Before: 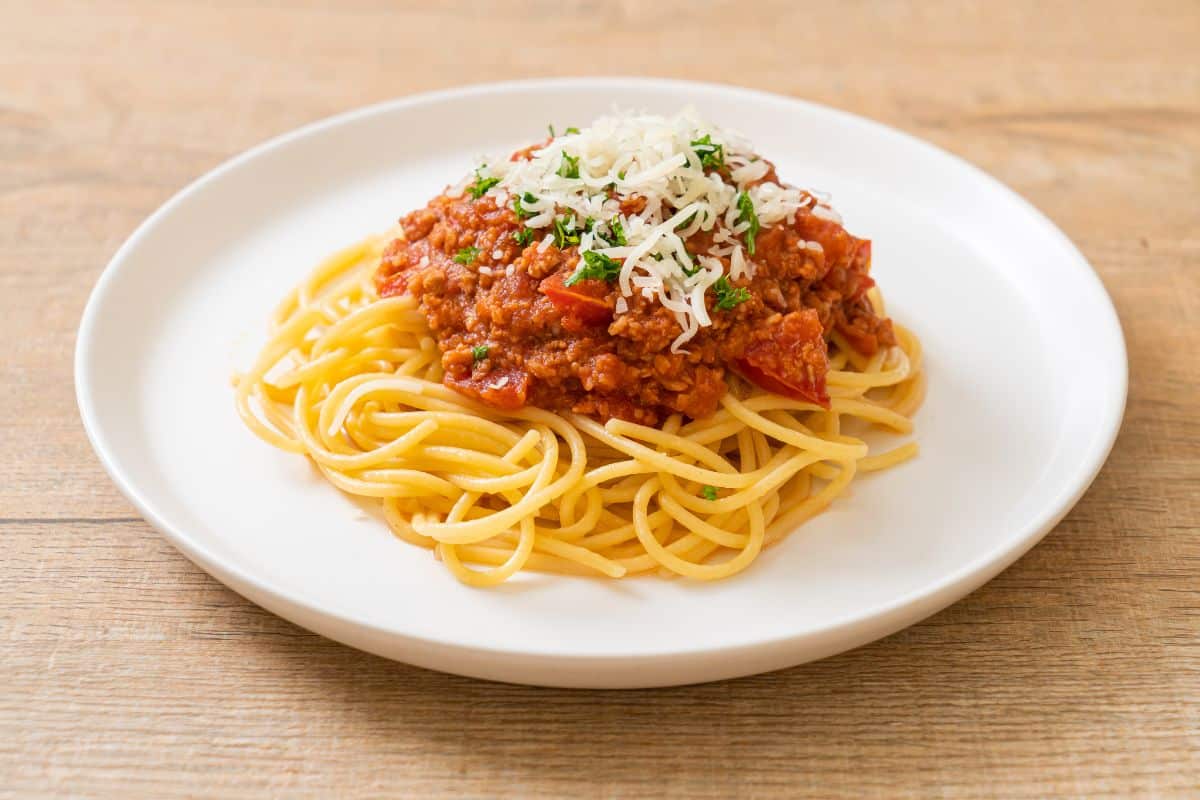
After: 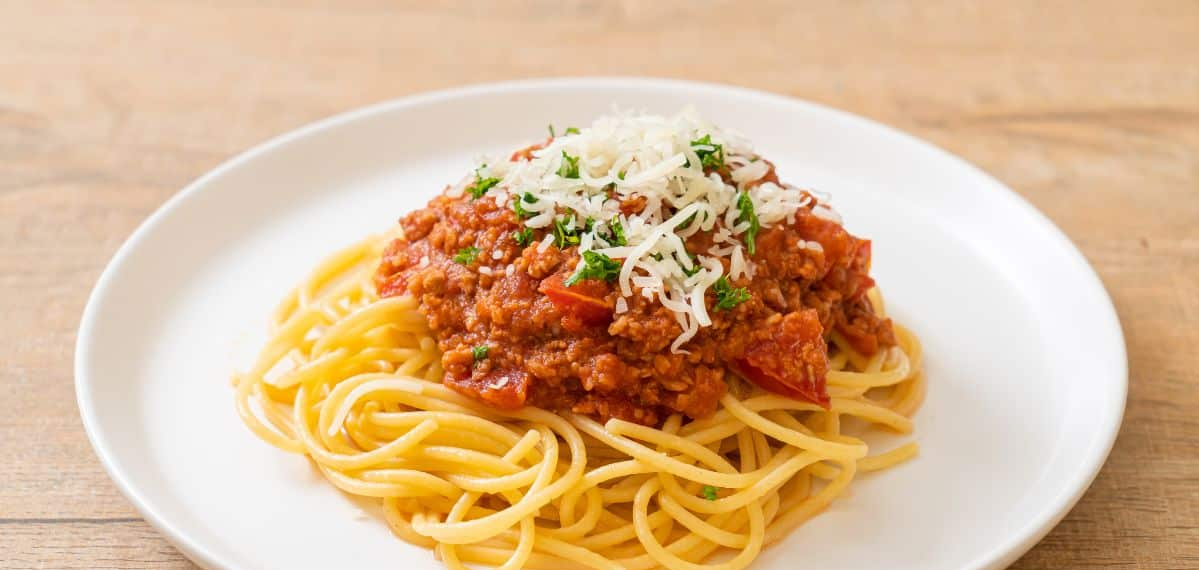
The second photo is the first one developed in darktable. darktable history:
crop: bottom 28.707%
